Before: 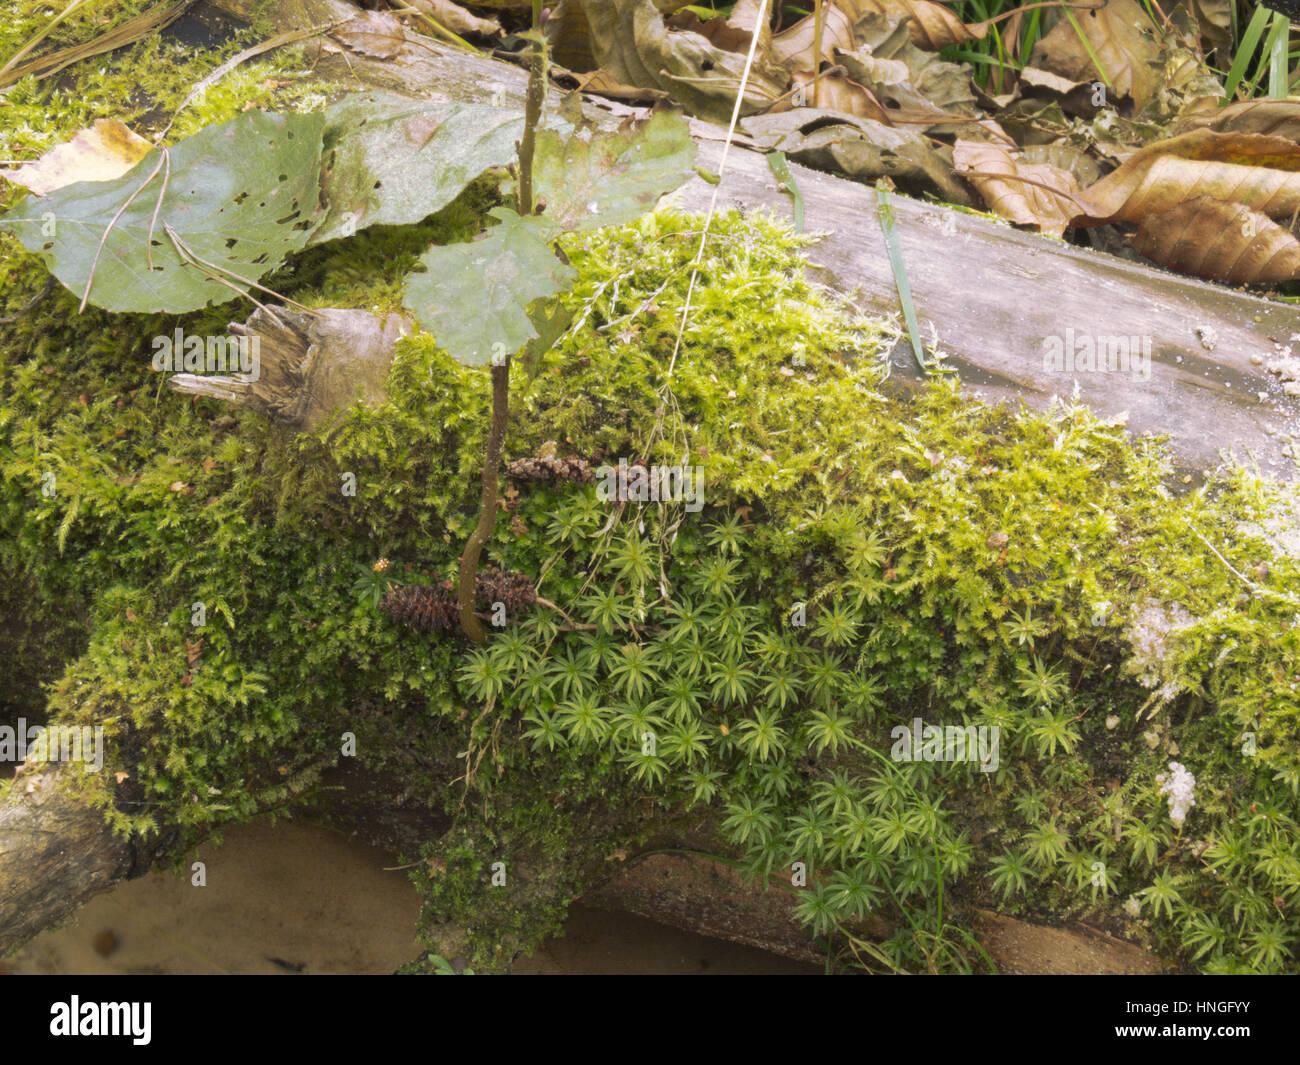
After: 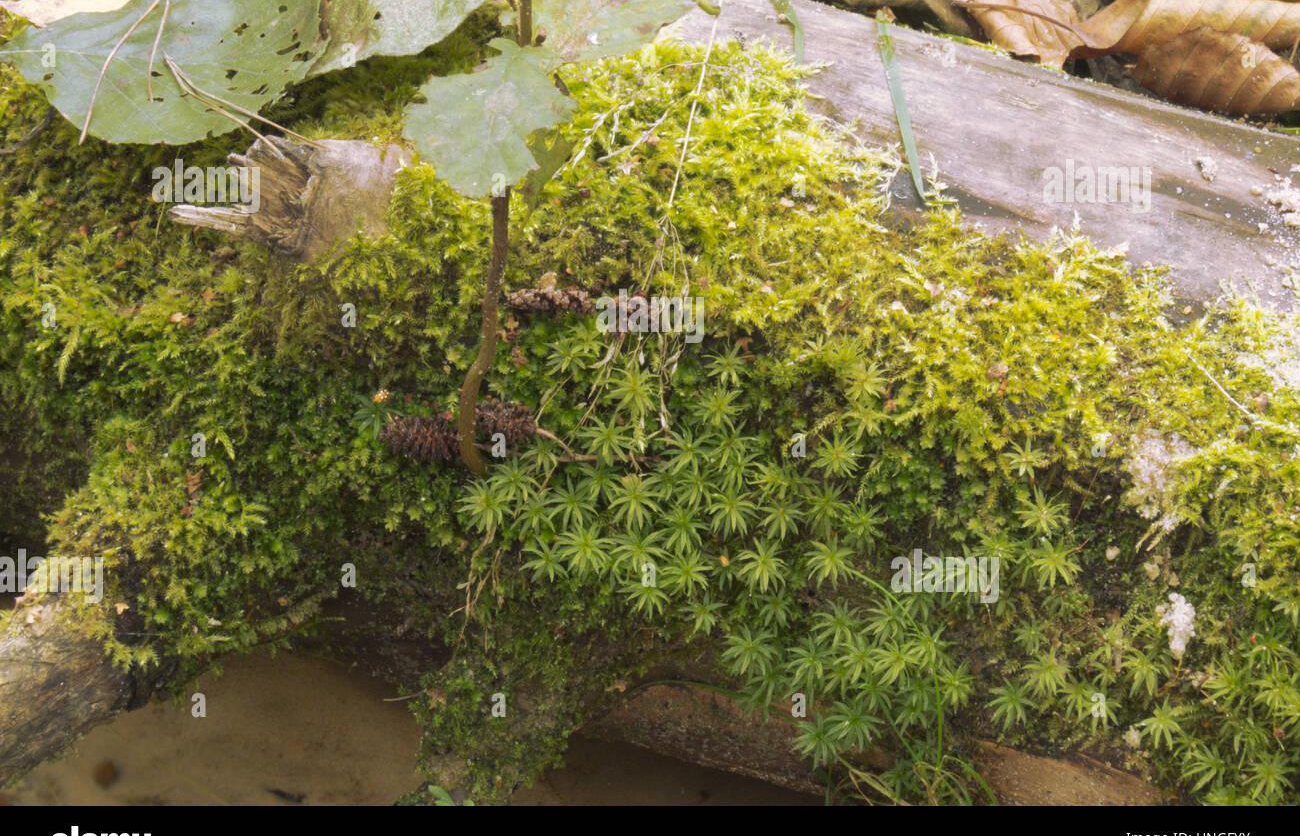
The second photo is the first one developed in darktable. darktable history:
crop and rotate: top 15.905%, bottom 5.516%
color zones: curves: ch1 [(0.24, 0.634) (0.75, 0.5)]; ch2 [(0.253, 0.437) (0.745, 0.491)], mix -91.3%
